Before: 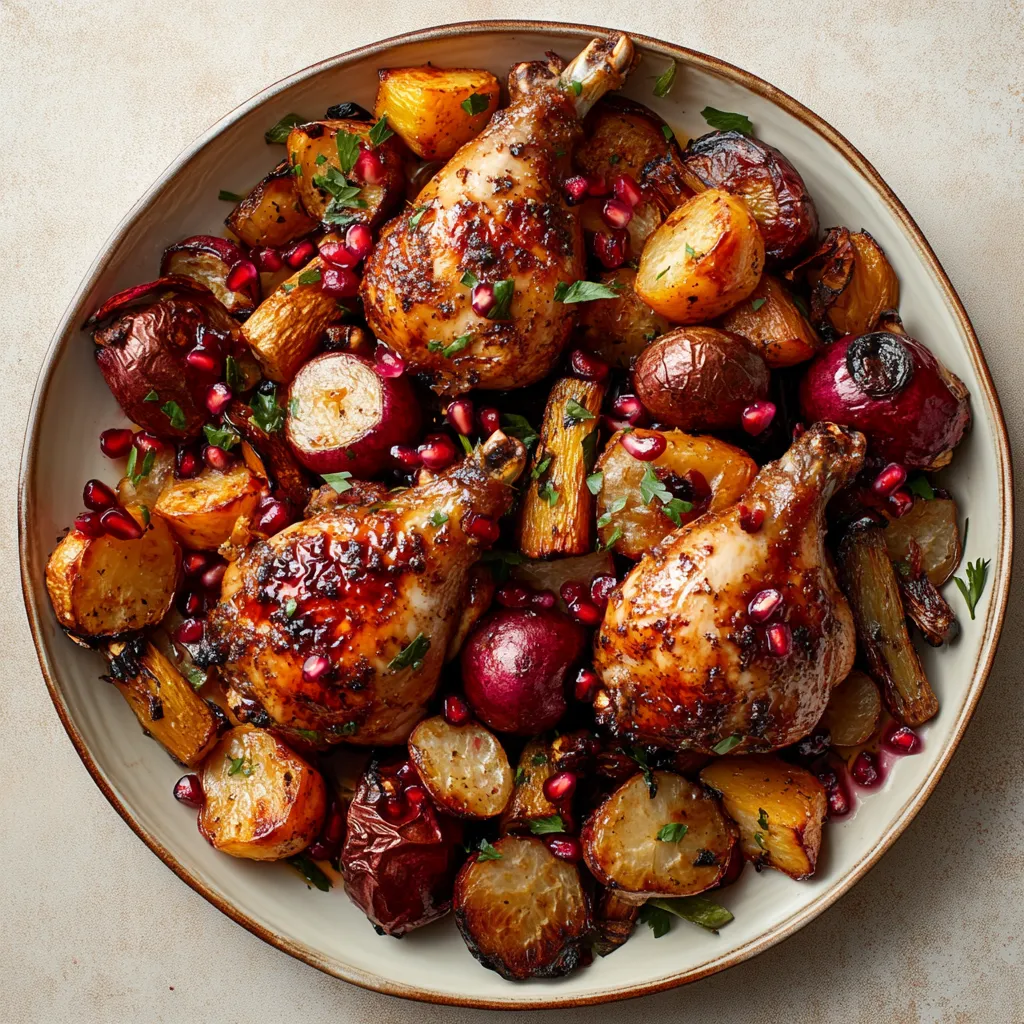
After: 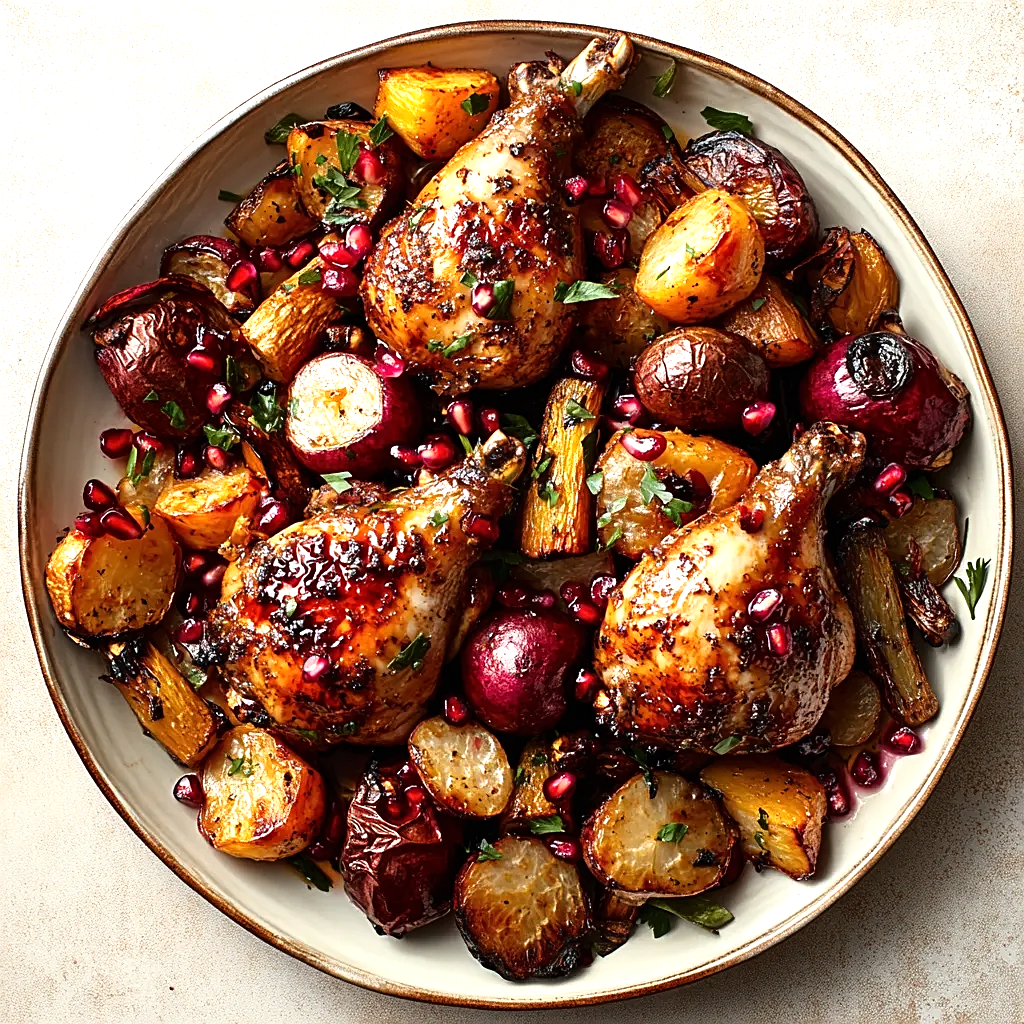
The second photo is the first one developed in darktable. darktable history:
sharpen: on, module defaults
exposure: black level correction 0, exposure 0.7 EV, compensate exposure bias true, compensate highlight preservation false
tone curve: curves: ch0 [(0, 0) (0.224, 0.12) (0.375, 0.296) (0.528, 0.472) (0.681, 0.634) (0.8, 0.766) (0.873, 0.877) (1, 1)], preserve colors basic power
